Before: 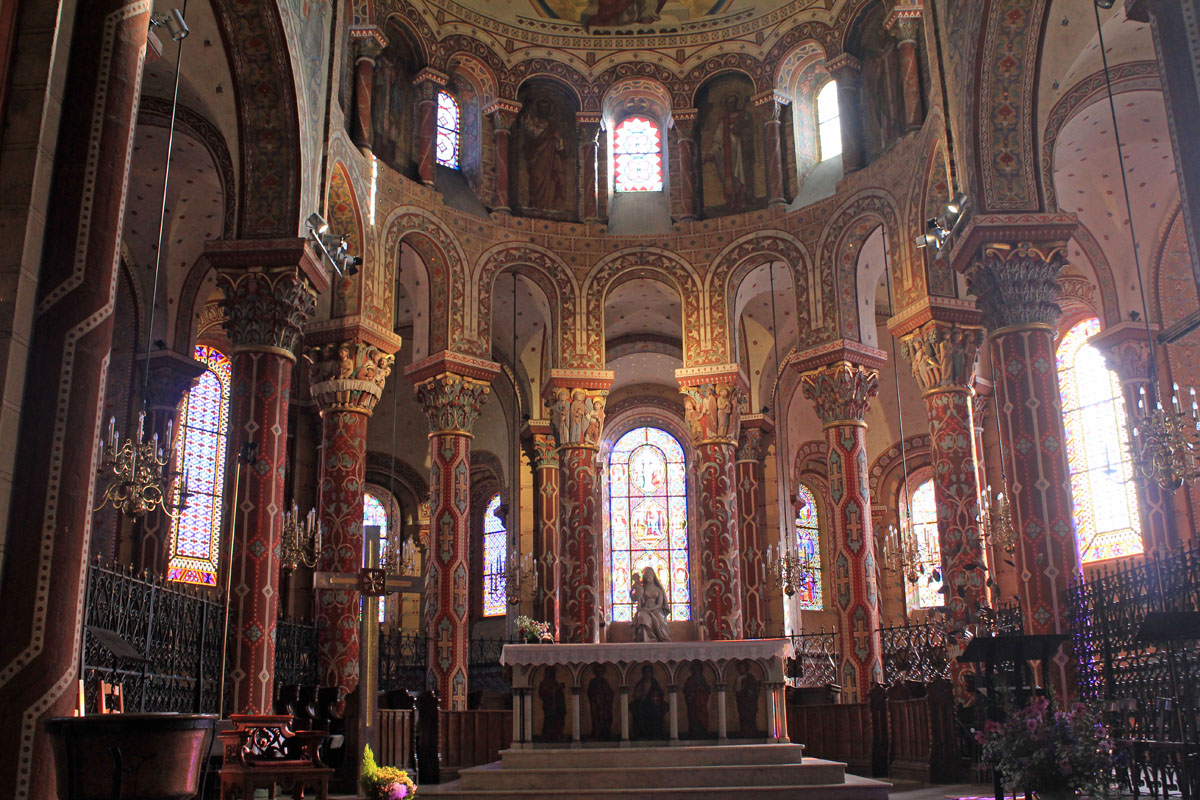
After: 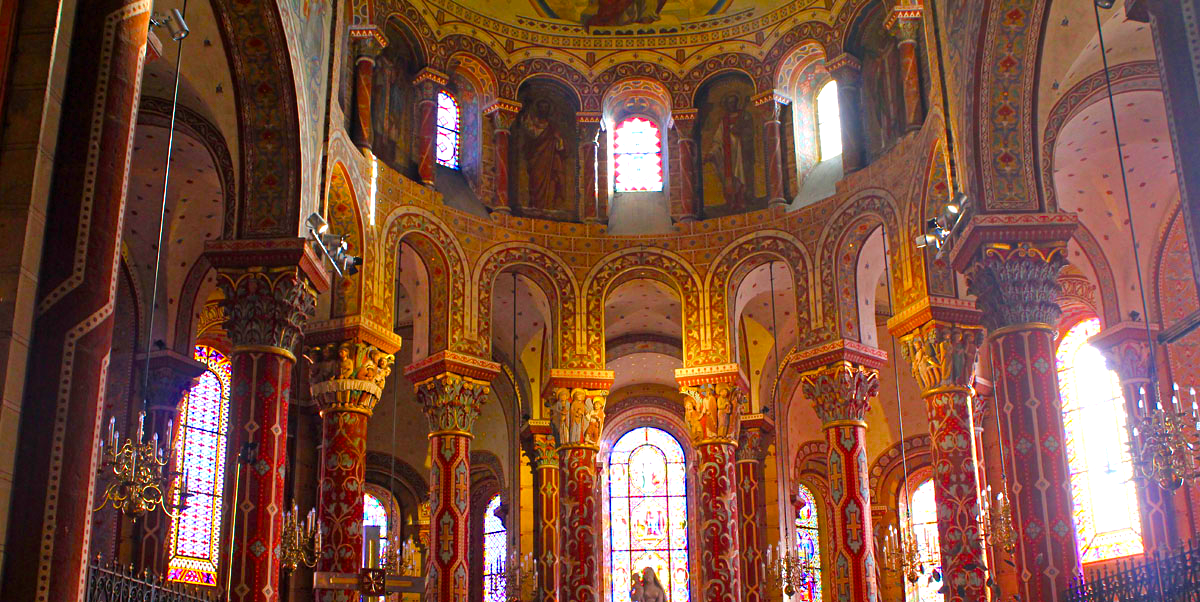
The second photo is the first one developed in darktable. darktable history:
crop: bottom 24.626%
color balance rgb: linear chroma grading › global chroma 18.833%, perceptual saturation grading › global saturation 39.602%, perceptual saturation grading › highlights -25.418%, perceptual saturation grading › mid-tones 35.533%, perceptual saturation grading › shadows 35.324%, perceptual brilliance grading › global brilliance 12.471%, global vibrance 14.424%
sharpen: radius 5.297, amount 0.309, threshold 26.535
